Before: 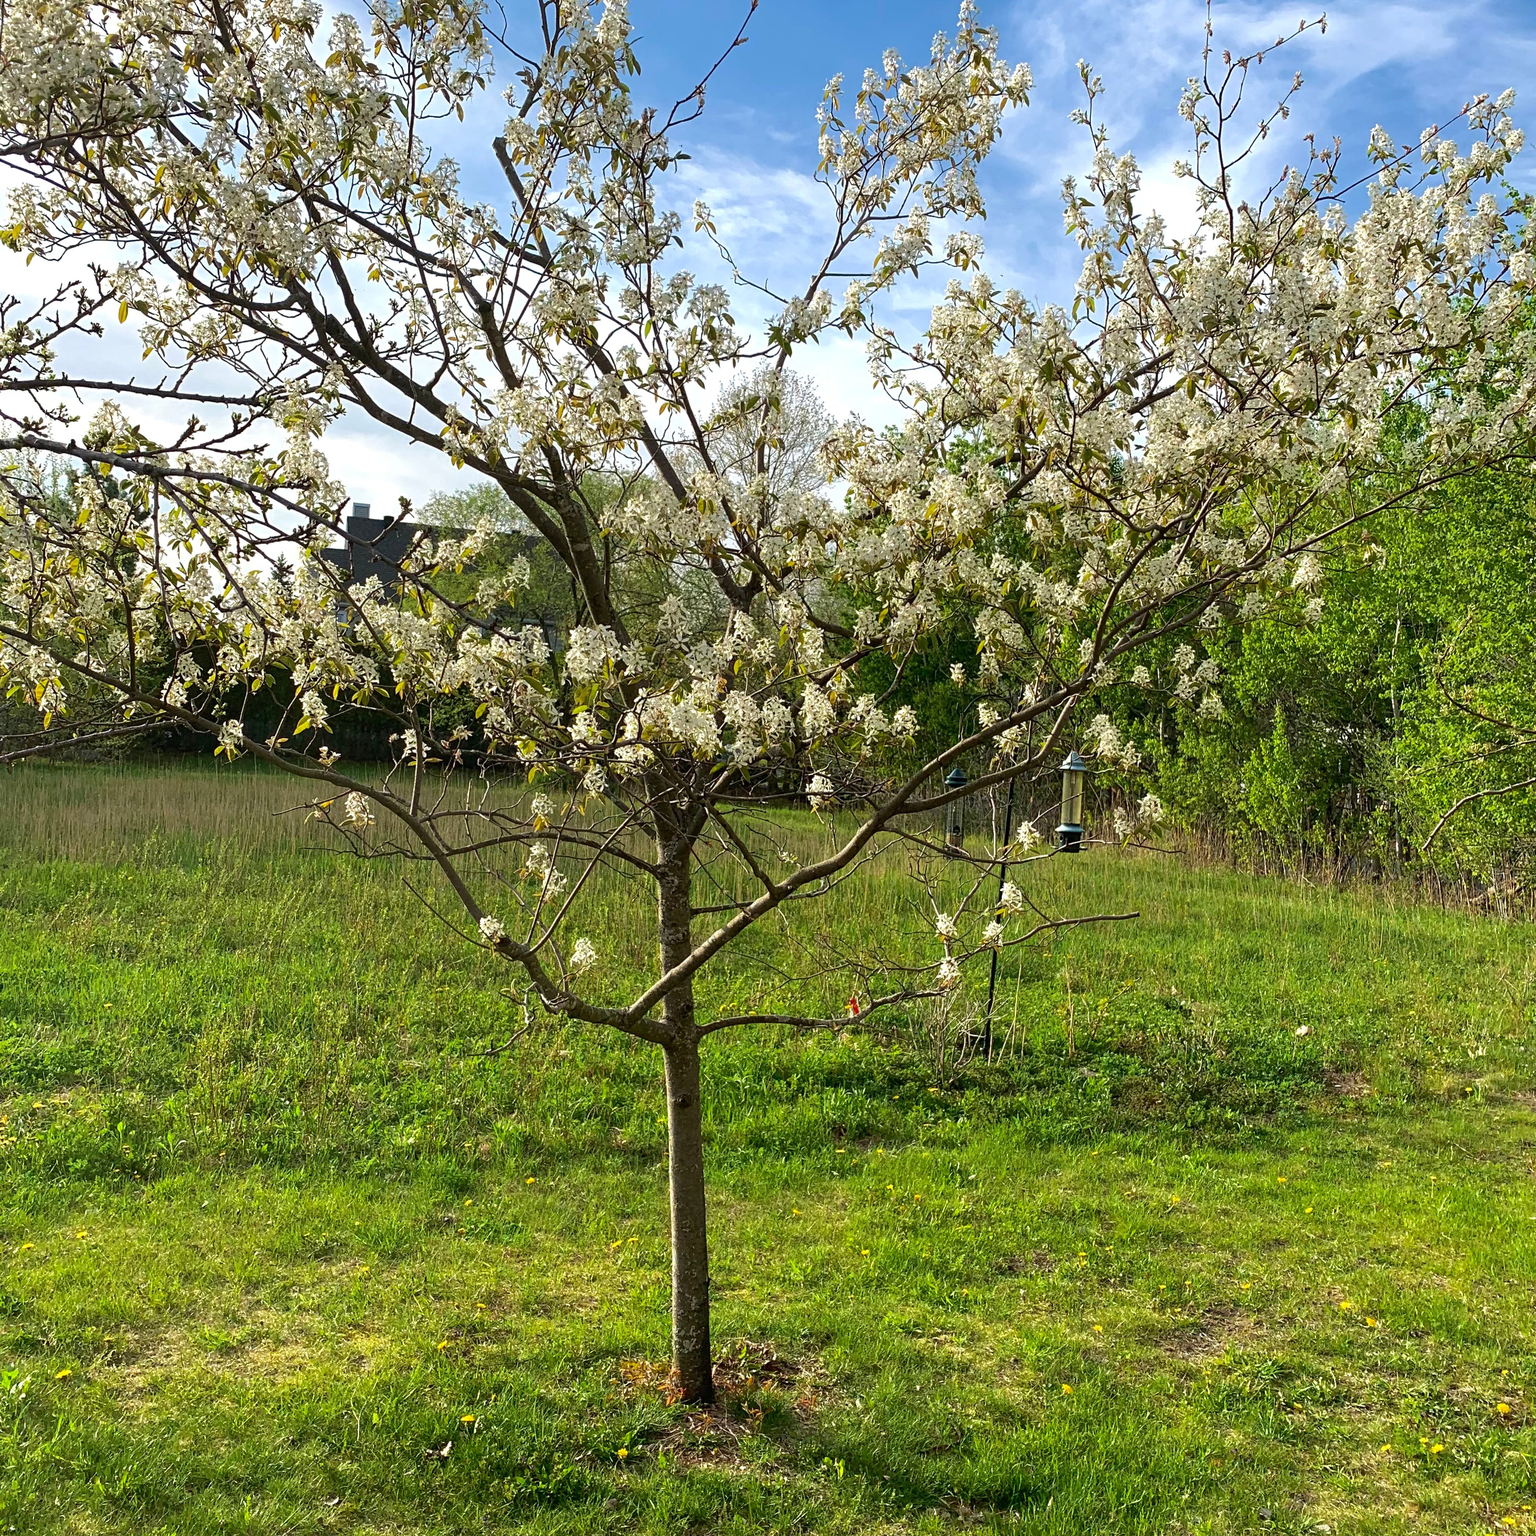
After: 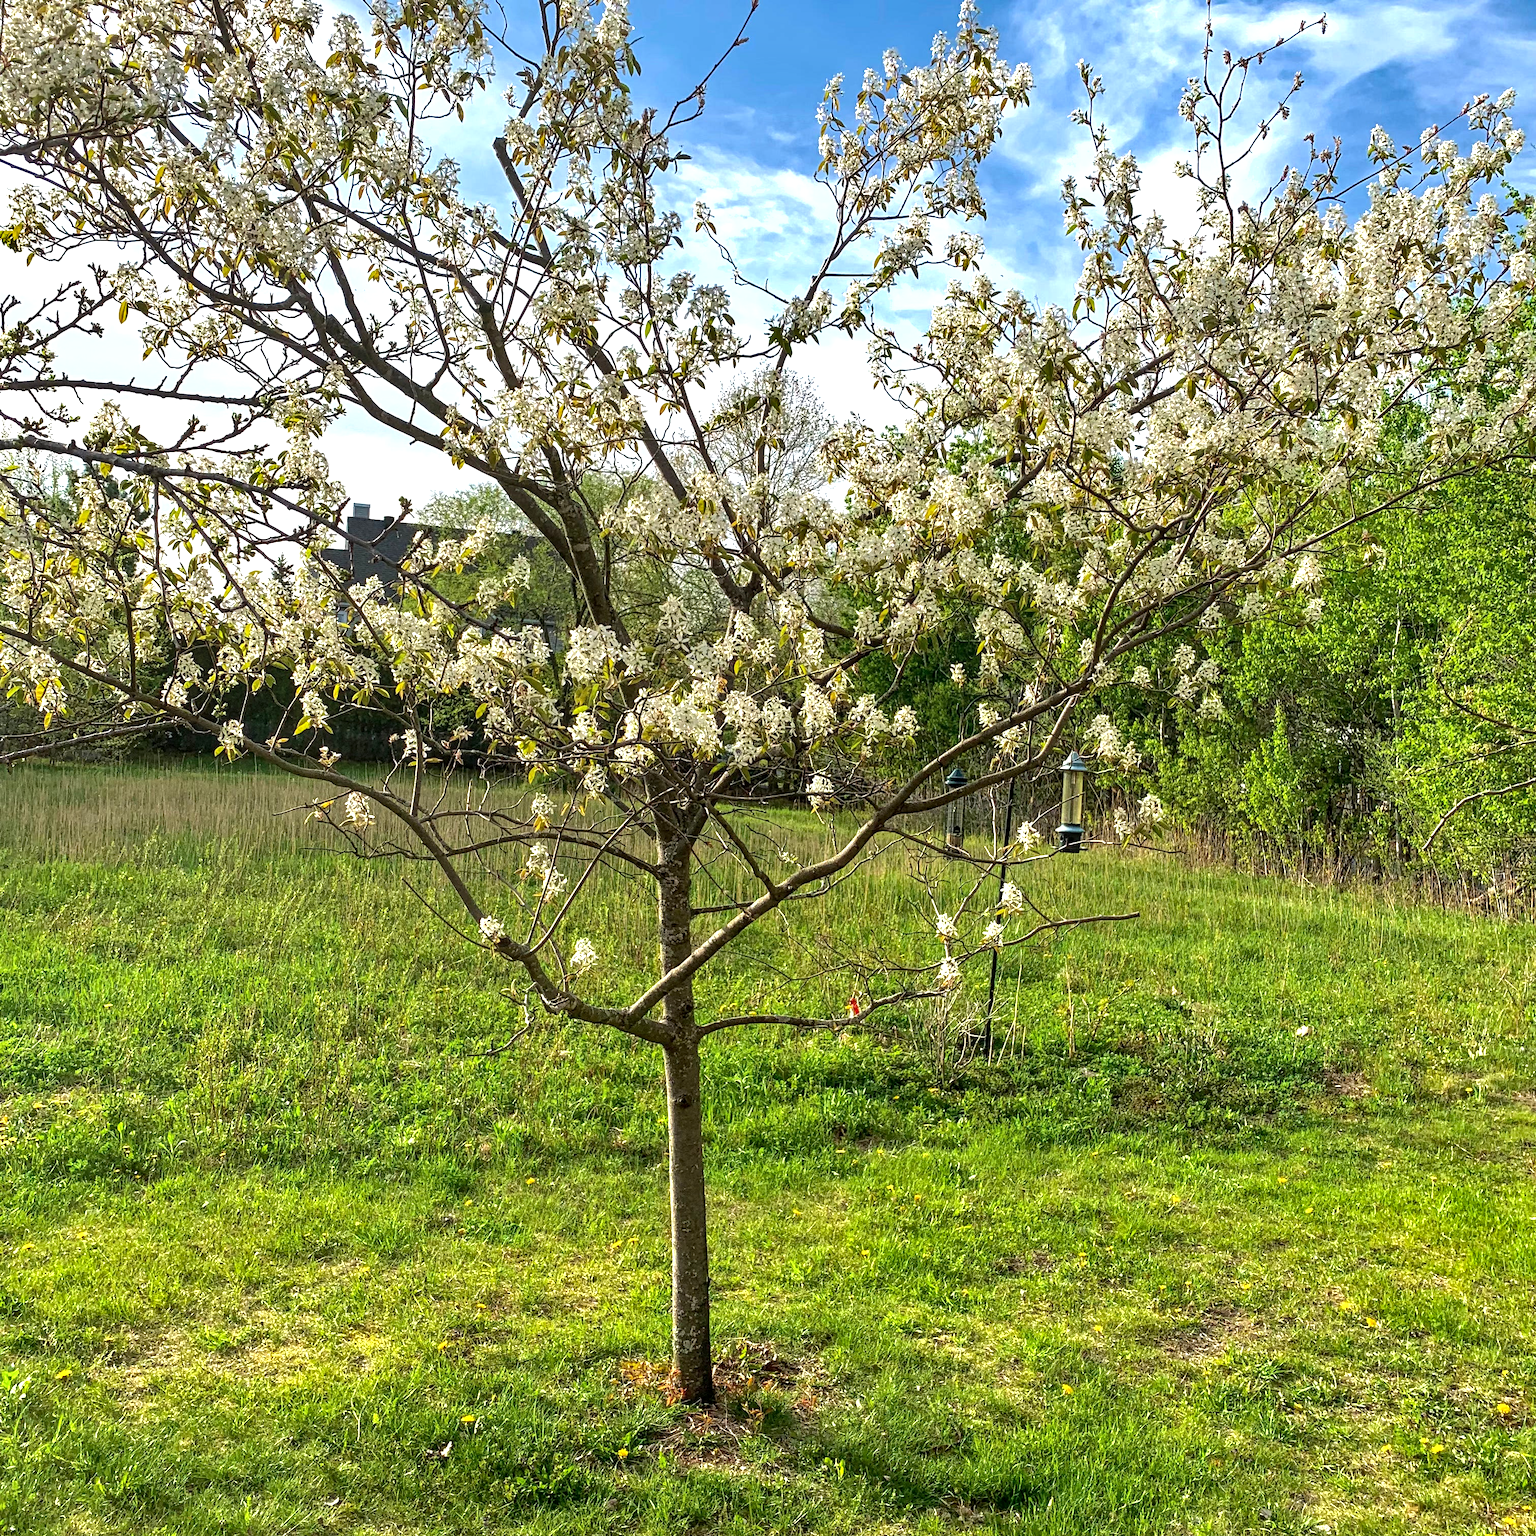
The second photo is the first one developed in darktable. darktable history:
exposure: exposure 0.492 EV, compensate highlight preservation false
local contrast: on, module defaults
shadows and highlights: soften with gaussian
